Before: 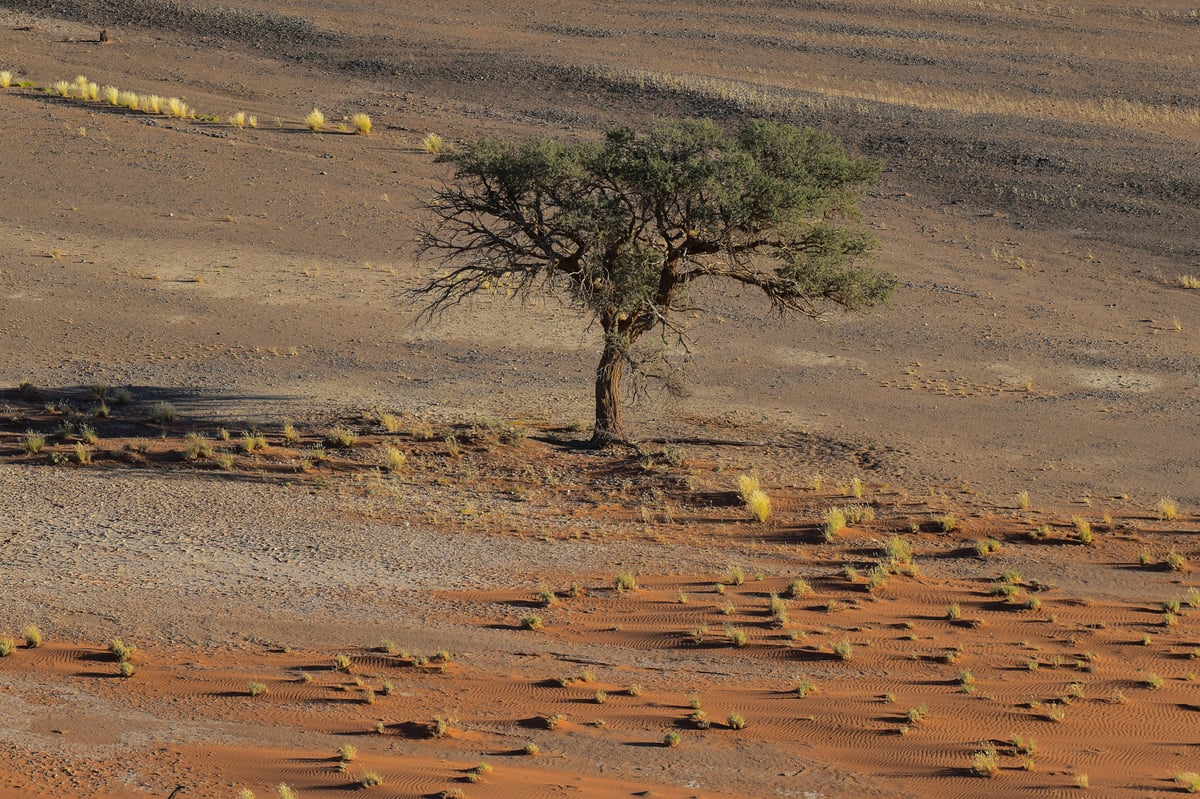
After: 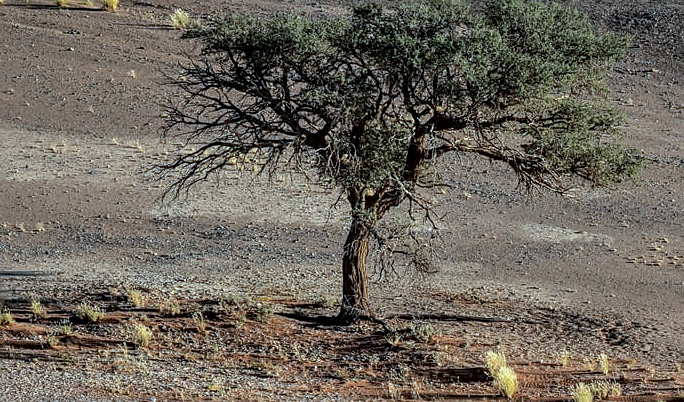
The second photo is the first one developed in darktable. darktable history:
sharpen: on, module defaults
crop: left 21.139%, top 15.585%, right 21.779%, bottom 34.074%
color correction: highlights a* -9.64, highlights b* -21.57
local contrast: detail 160%
